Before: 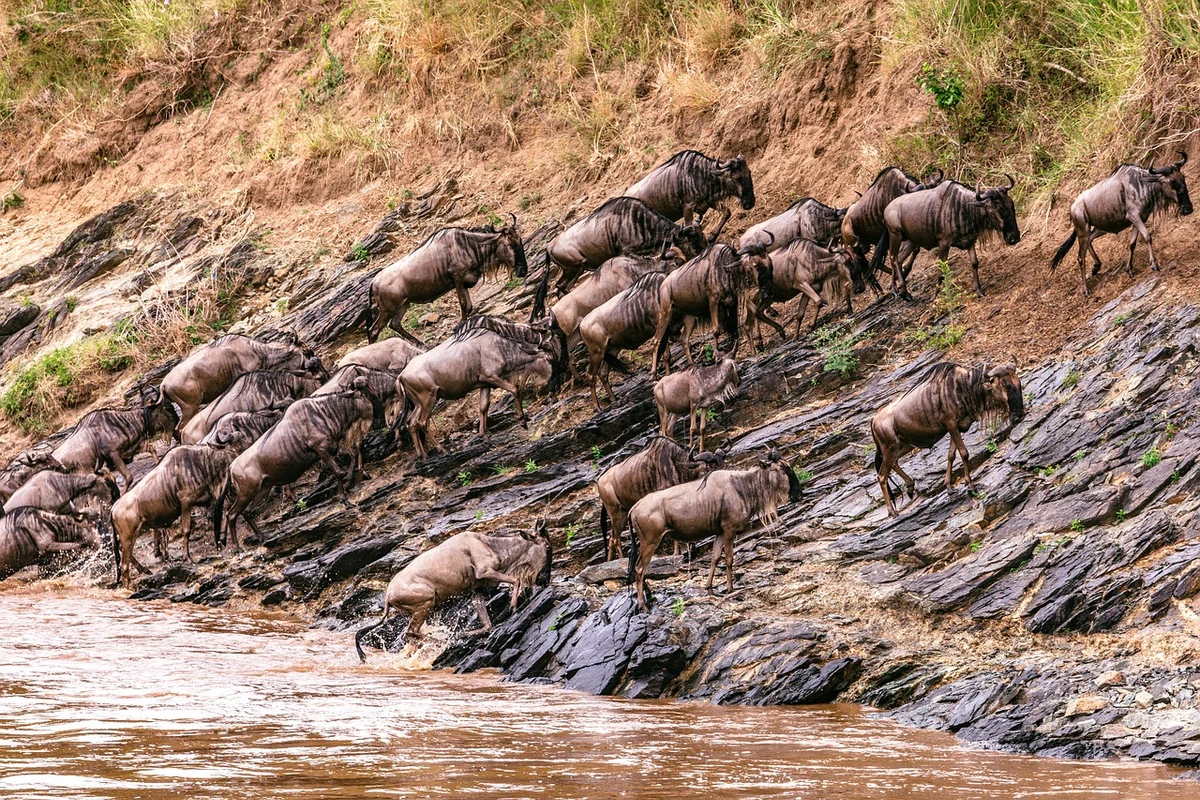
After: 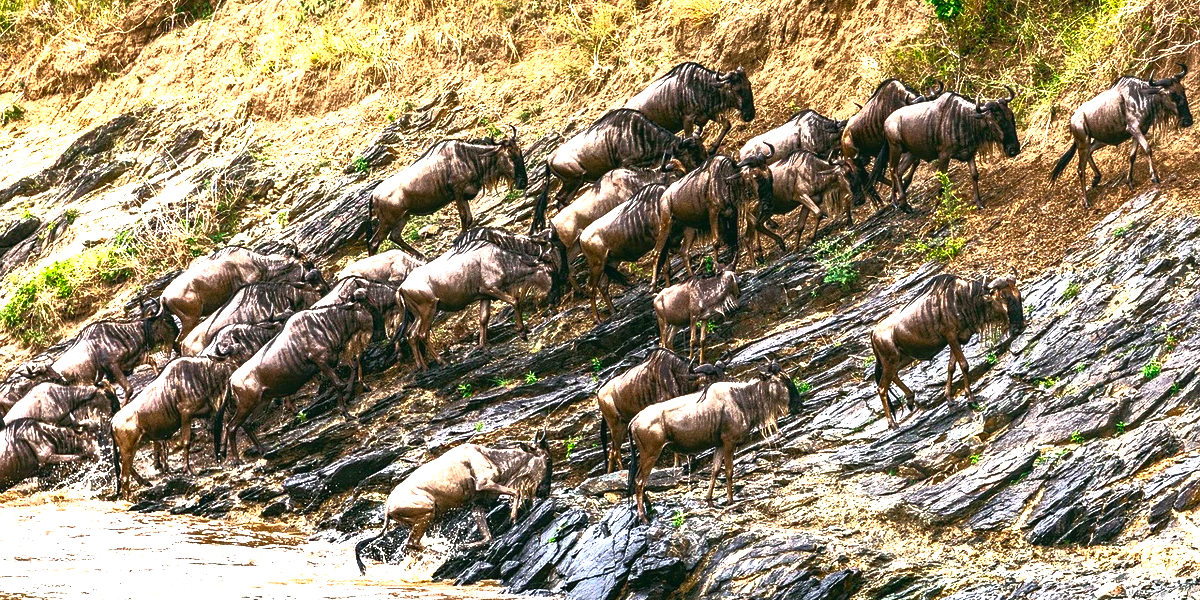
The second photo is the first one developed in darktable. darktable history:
contrast equalizer: y [[0.439, 0.44, 0.442, 0.457, 0.493, 0.498], [0.5 ×6], [0.5 ×6], [0 ×6], [0 ×6]], mix 0.76
crop: top 11.038%, bottom 13.962%
base curve: curves: ch0 [(0, 0) (0.564, 0.291) (0.802, 0.731) (1, 1)]
local contrast: mode bilateral grid, contrast 15, coarseness 36, detail 105%, midtone range 0.2
exposure: black level correction 0, exposure 1.2 EV, compensate exposure bias true, compensate highlight preservation false
grain: coarseness 0.09 ISO
color correction: highlights a* -7.33, highlights b* 1.26, shadows a* -3.55, saturation 1.4
